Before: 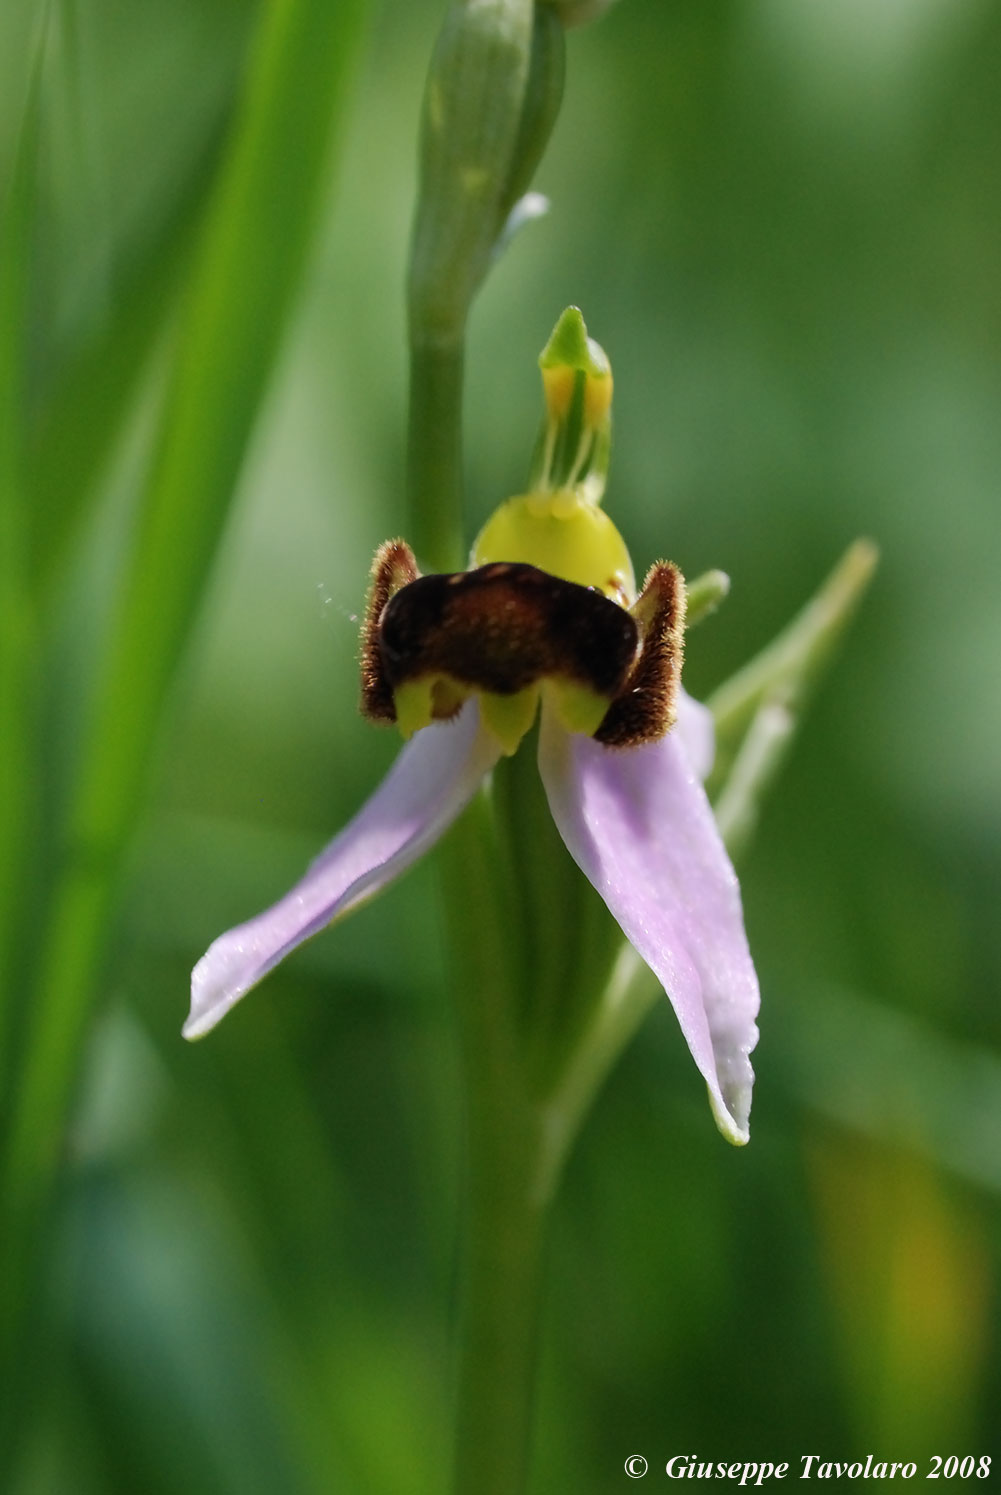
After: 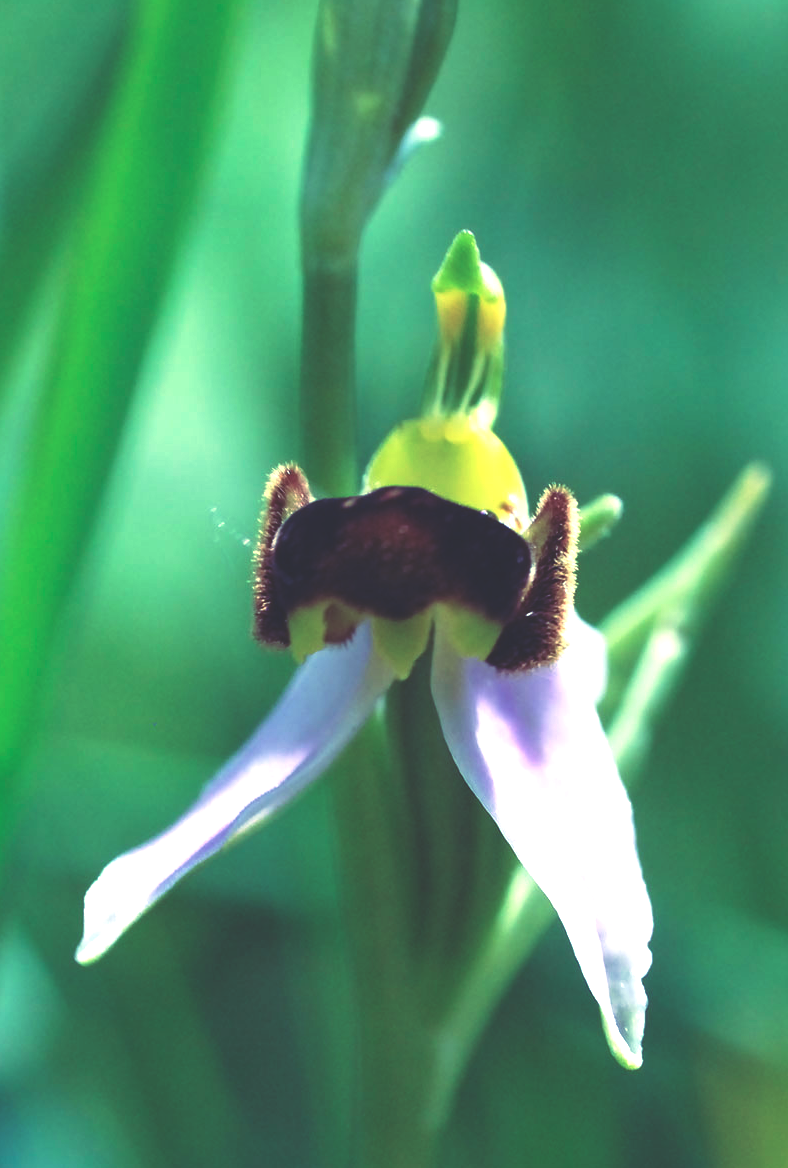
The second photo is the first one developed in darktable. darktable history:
exposure: exposure 1.089 EV, compensate highlight preservation false
crop and rotate: left 10.77%, top 5.1%, right 10.41%, bottom 16.76%
rgb curve: curves: ch0 [(0, 0.186) (0.314, 0.284) (0.576, 0.466) (0.805, 0.691) (0.936, 0.886)]; ch1 [(0, 0.186) (0.314, 0.284) (0.581, 0.534) (0.771, 0.746) (0.936, 0.958)]; ch2 [(0, 0.216) (0.275, 0.39) (1, 1)], mode RGB, independent channels, compensate middle gray true, preserve colors none
